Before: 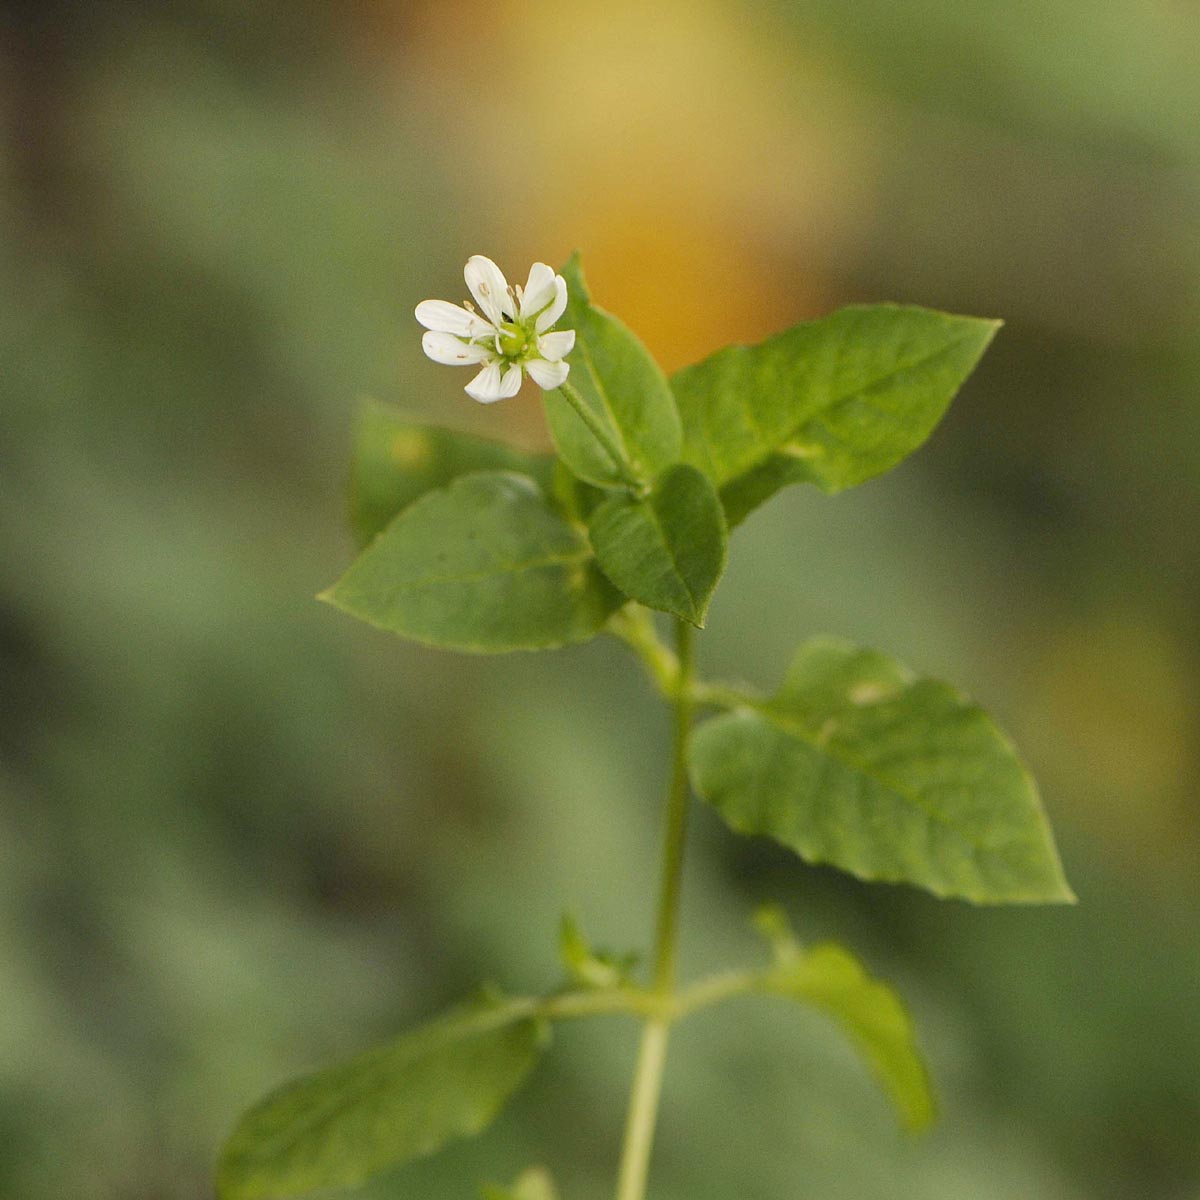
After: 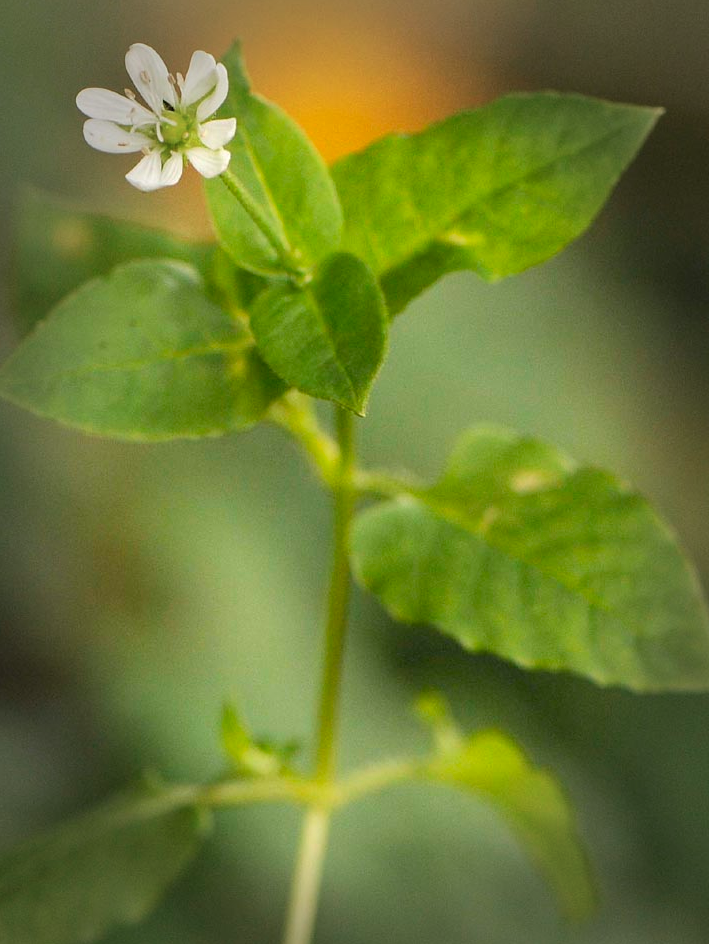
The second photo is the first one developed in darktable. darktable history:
crop and rotate: left 28.256%, top 17.734%, right 12.656%, bottom 3.573%
vignetting: fall-off start 66.7%, fall-off radius 39.74%, brightness -0.576, saturation -0.258, automatic ratio true, width/height ratio 0.671, dithering 16-bit output
exposure: exposure 0.493 EV, compensate highlight preservation false
